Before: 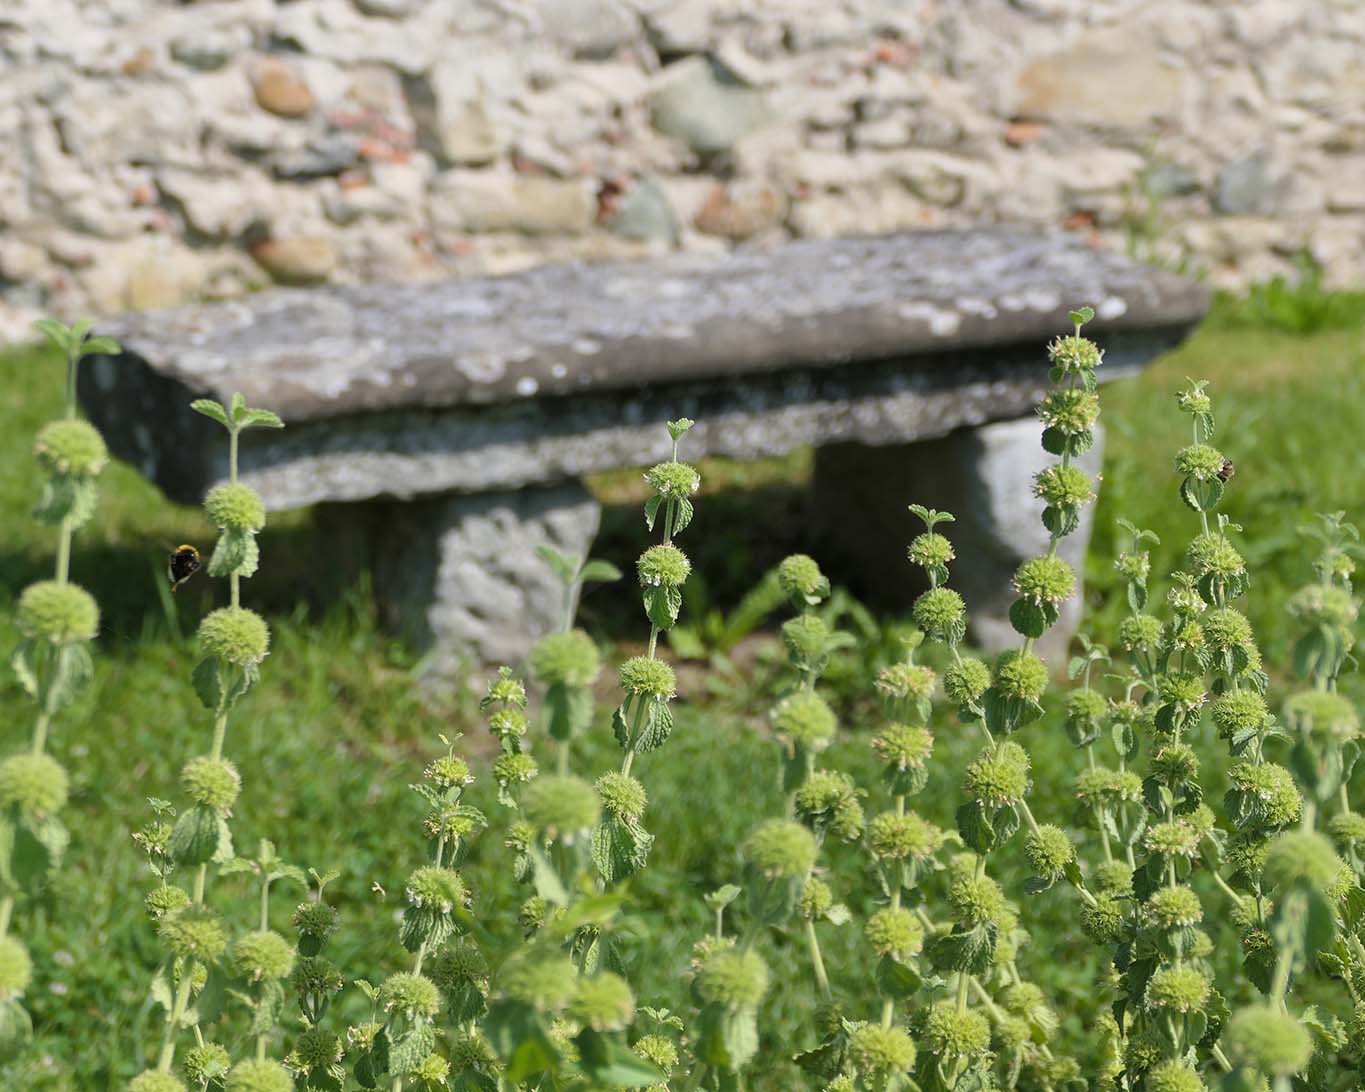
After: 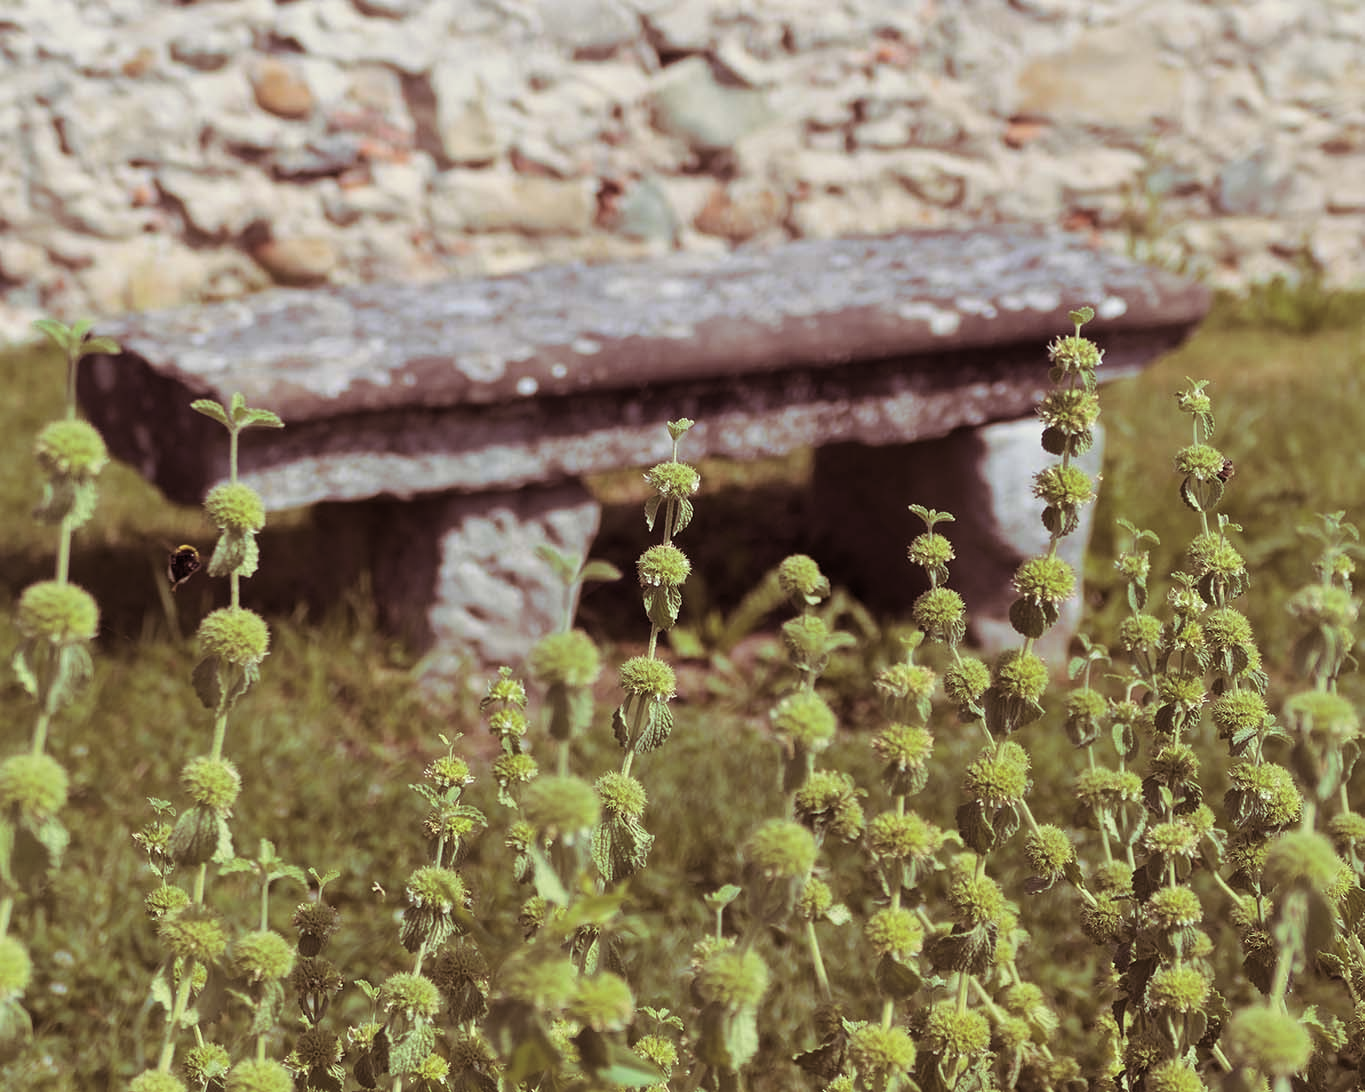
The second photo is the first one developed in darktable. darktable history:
split-toning: on, module defaults
fill light: on, module defaults
